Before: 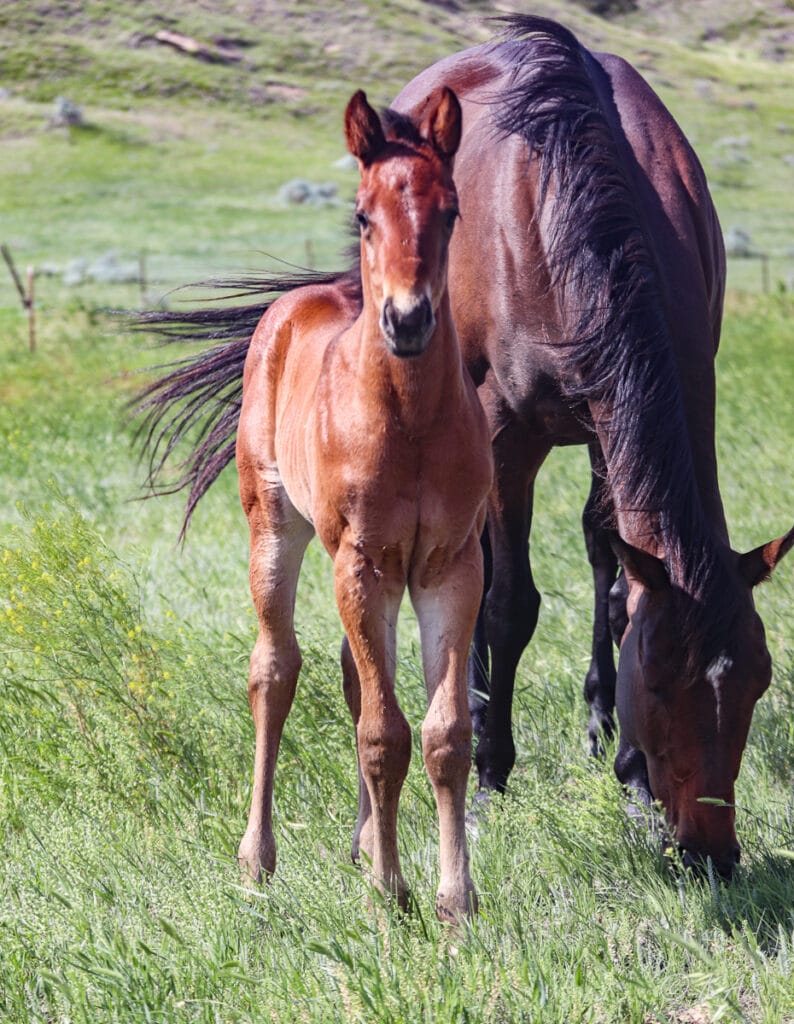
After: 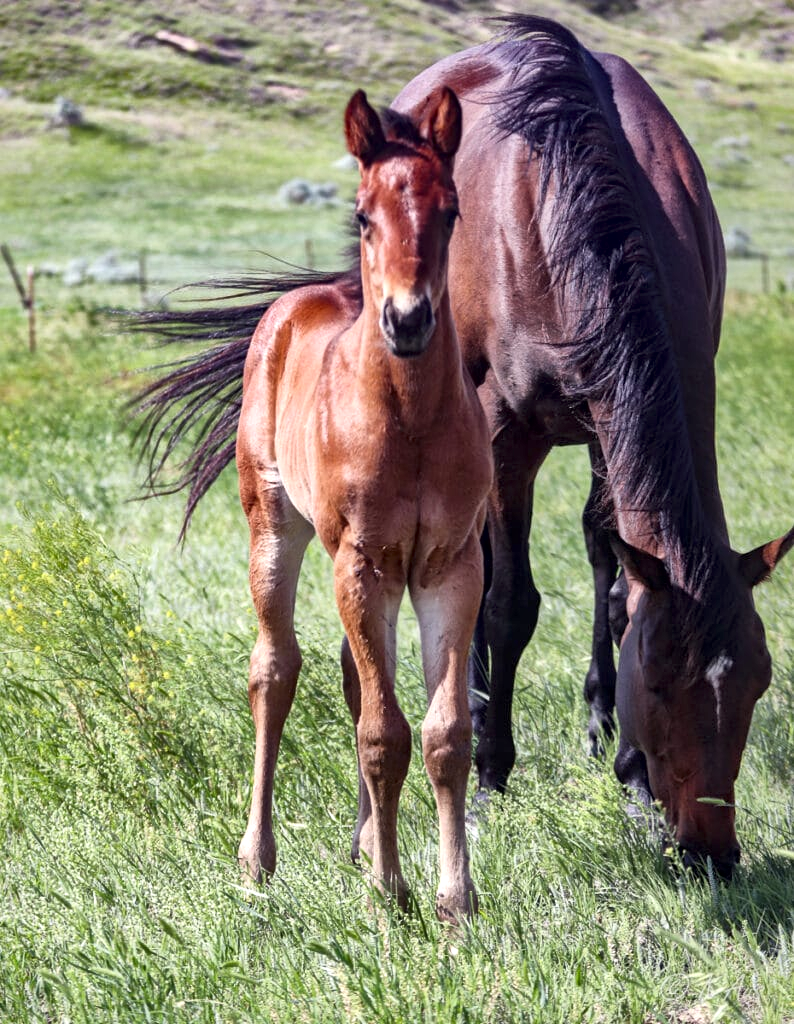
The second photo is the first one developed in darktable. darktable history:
tone equalizer: on, module defaults
local contrast: mode bilateral grid, contrast 20, coarseness 50, detail 179%, midtone range 0.2
